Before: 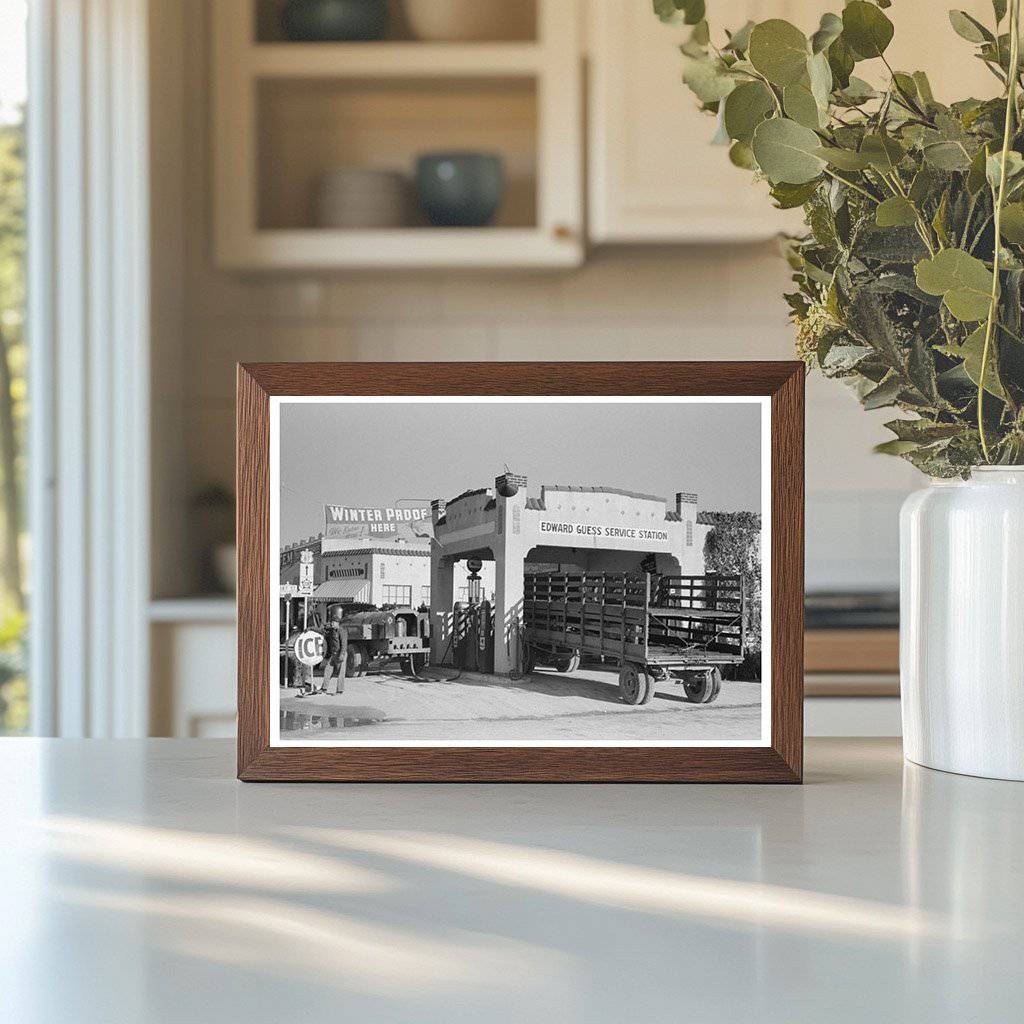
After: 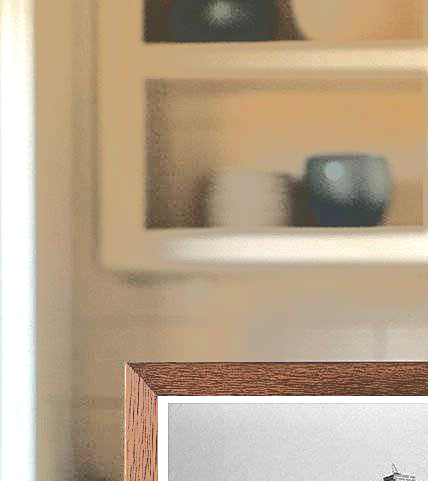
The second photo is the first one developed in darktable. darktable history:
sharpen: amount 0.205
exposure: black level correction 0, exposure 0.681 EV, compensate highlight preservation false
tone equalizer: -7 EV -0.613 EV, -6 EV 1.01 EV, -5 EV -0.426 EV, -4 EV 0.408 EV, -3 EV 0.422 EV, -2 EV 0.139 EV, -1 EV -0.169 EV, +0 EV -0.381 EV, edges refinement/feathering 500, mask exposure compensation -1.57 EV, preserve details no
crop and rotate: left 10.938%, top 0.06%, right 47.224%, bottom 52.952%
